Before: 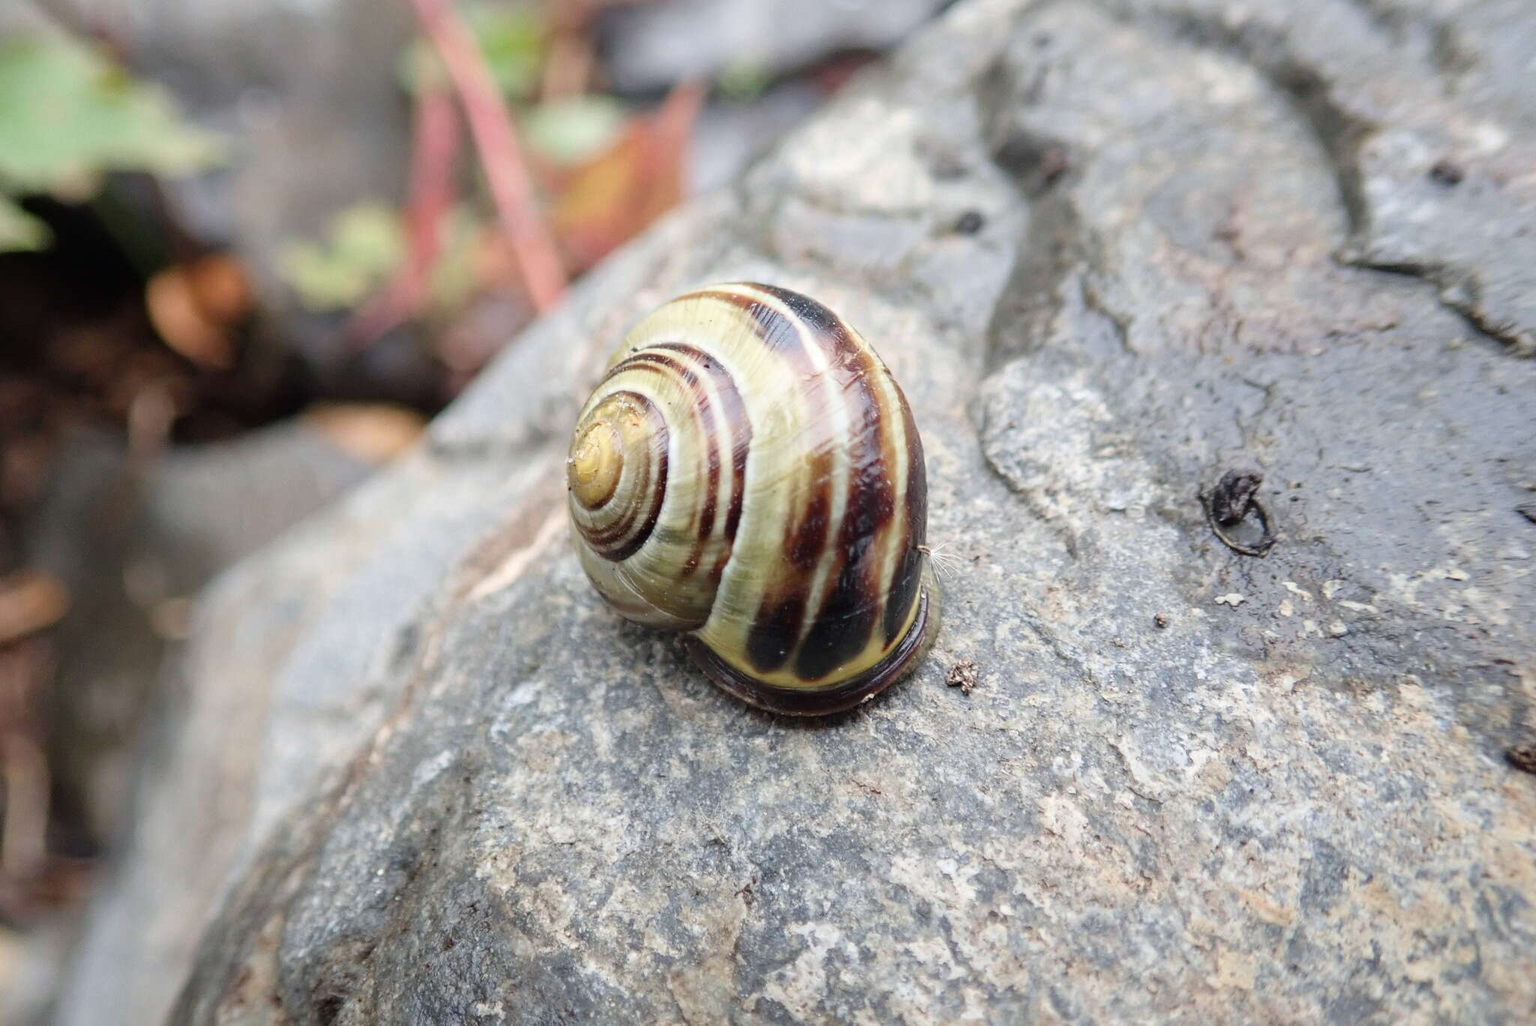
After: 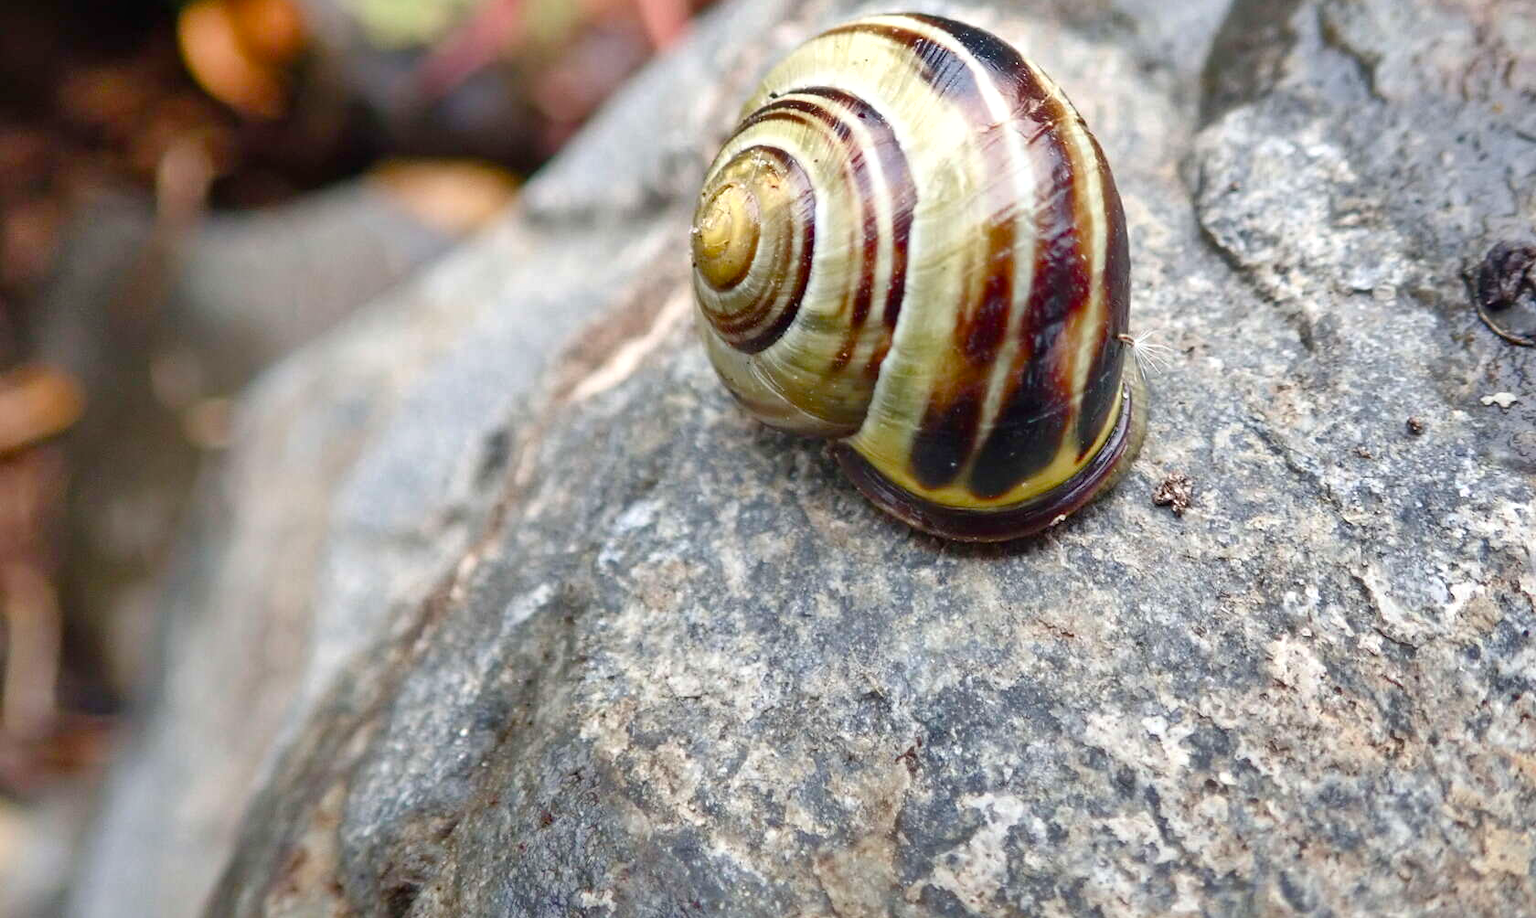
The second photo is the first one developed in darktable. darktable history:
crop: top 26.531%, right 17.959%
shadows and highlights: radius 118.69, shadows 42.21, highlights -61.56, soften with gaussian
exposure: exposure 0.197 EV, compensate highlight preservation false
color balance rgb: perceptual saturation grading › global saturation 35%, perceptual saturation grading › highlights -25%, perceptual saturation grading › shadows 50%
